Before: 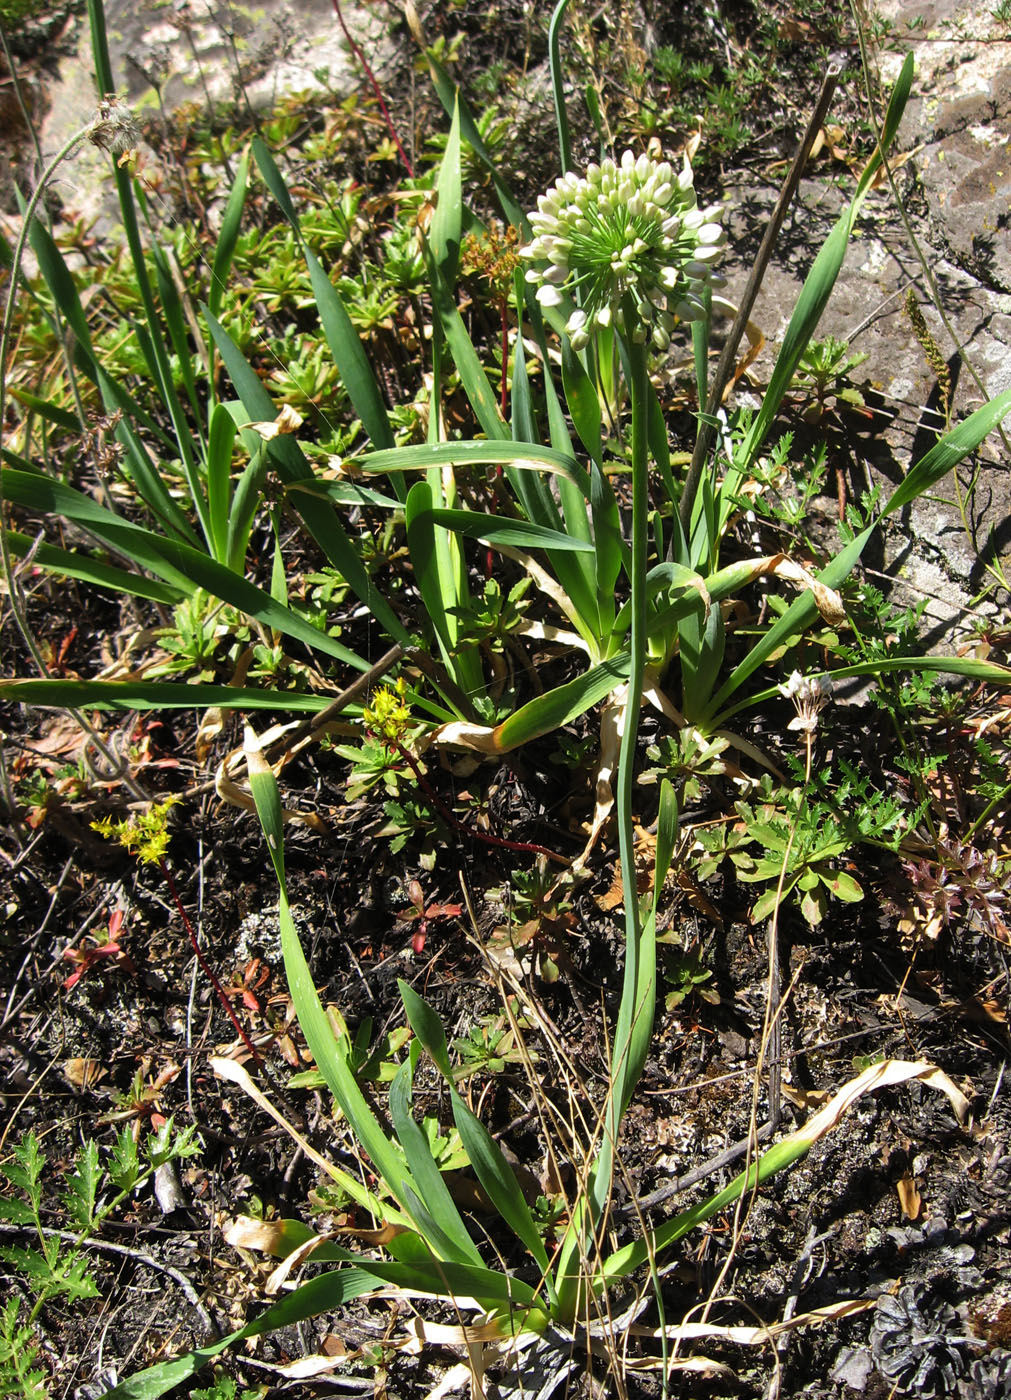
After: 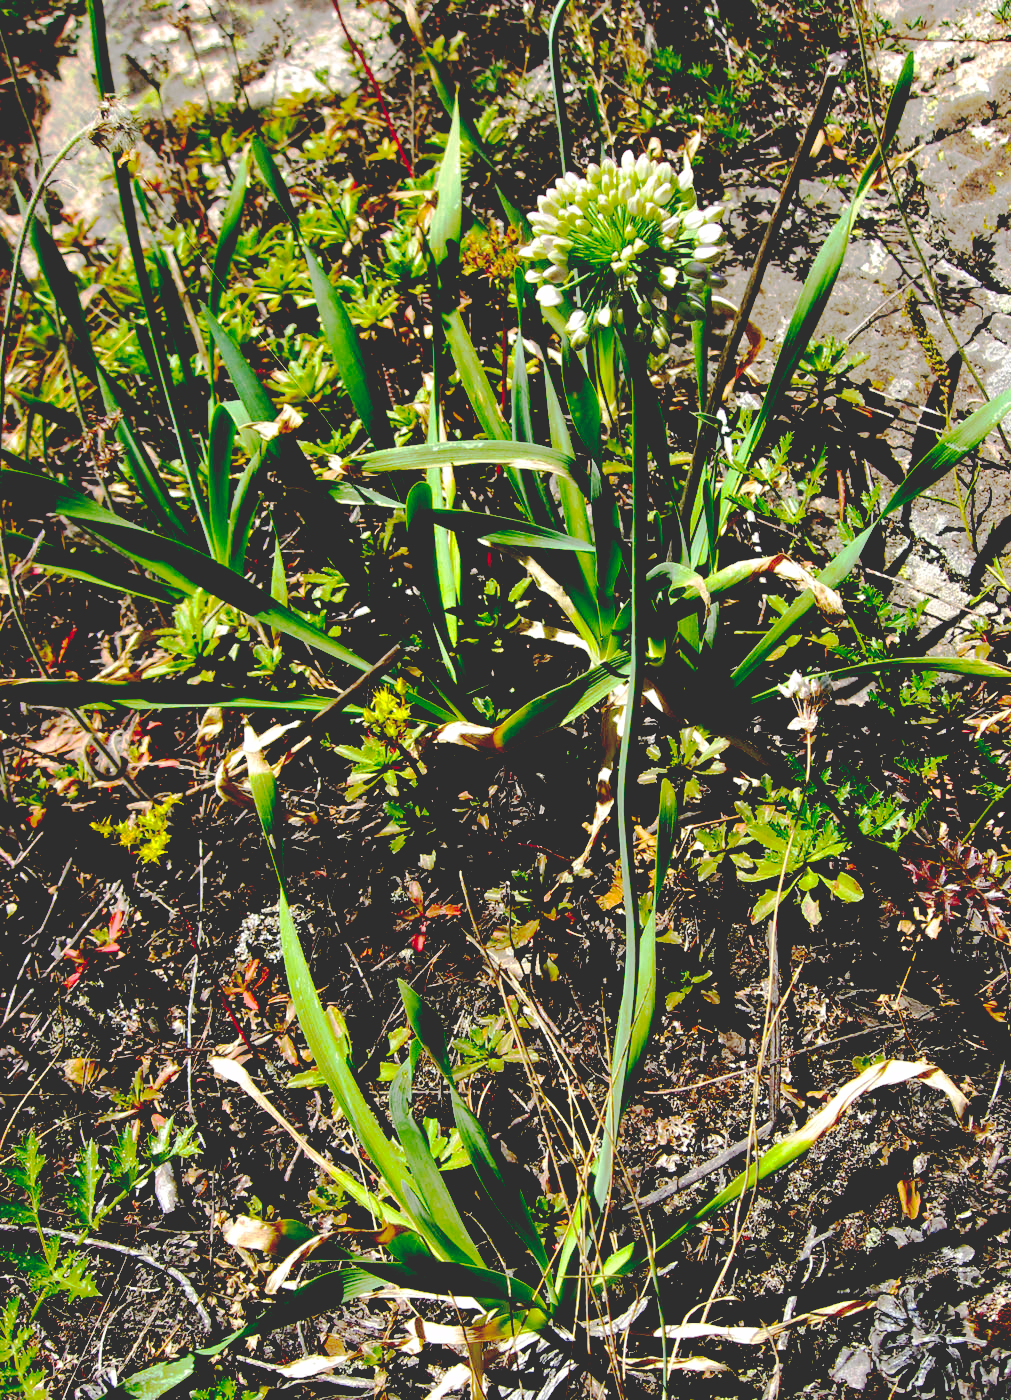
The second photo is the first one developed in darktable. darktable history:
base curve: curves: ch0 [(0.065, 0.026) (0.236, 0.358) (0.53, 0.546) (0.777, 0.841) (0.924, 0.992)], preserve colors none
color balance rgb: shadows lift › luminance -20.158%, perceptual saturation grading › global saturation 25.458%
